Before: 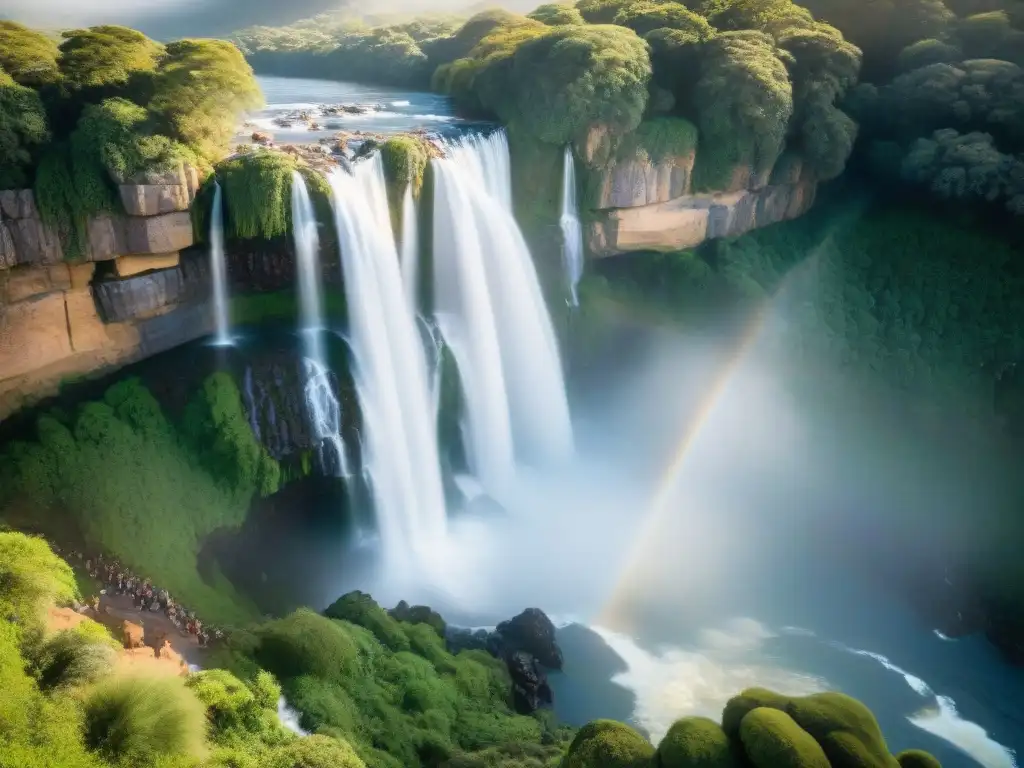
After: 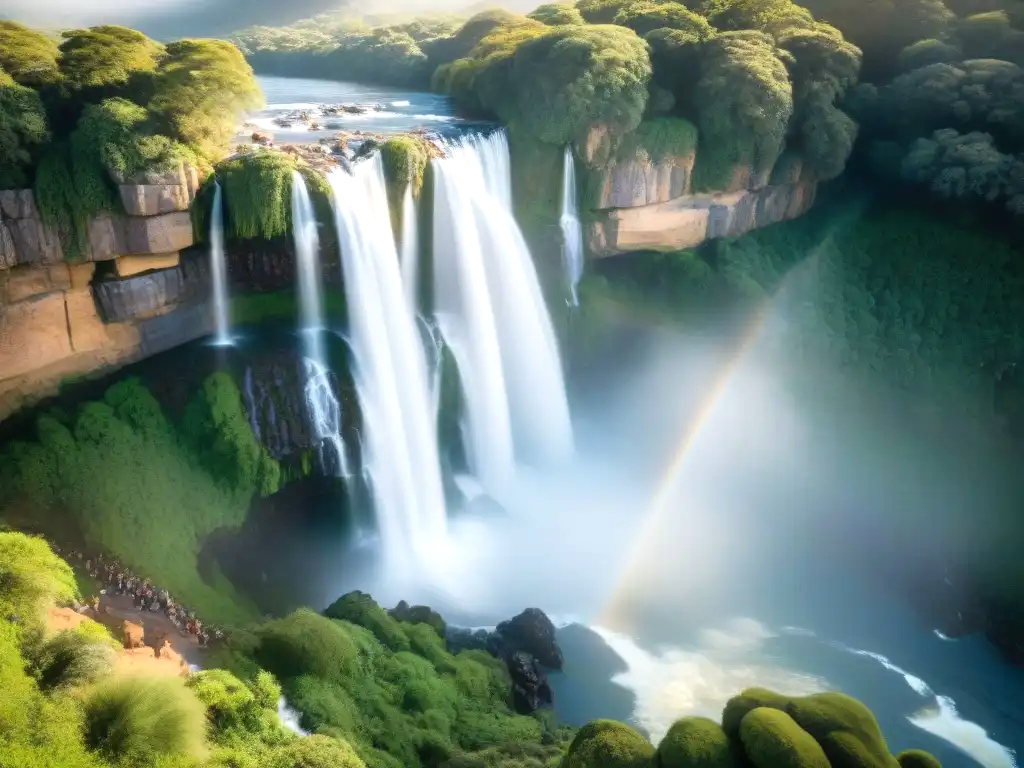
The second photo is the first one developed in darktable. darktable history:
exposure: exposure 0.255 EV, compensate highlight preservation false
